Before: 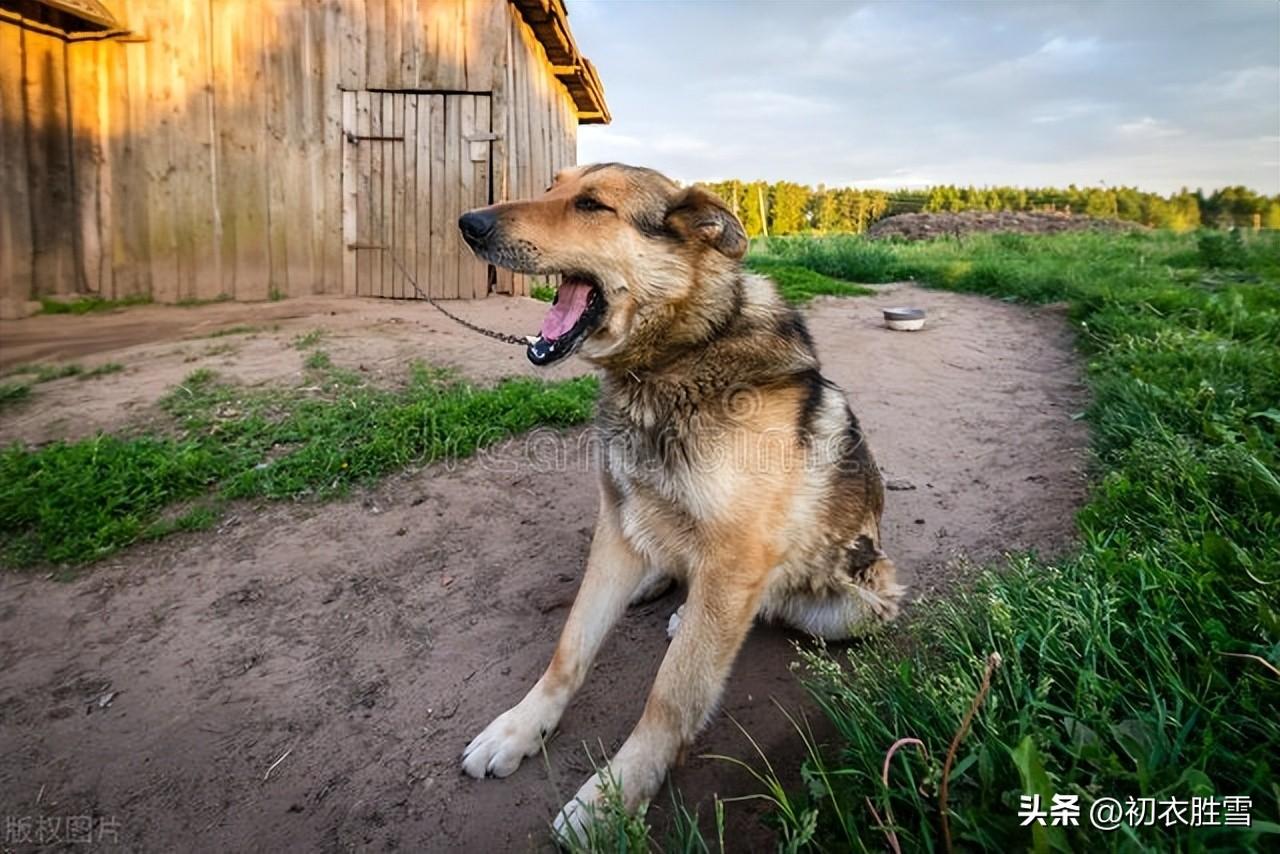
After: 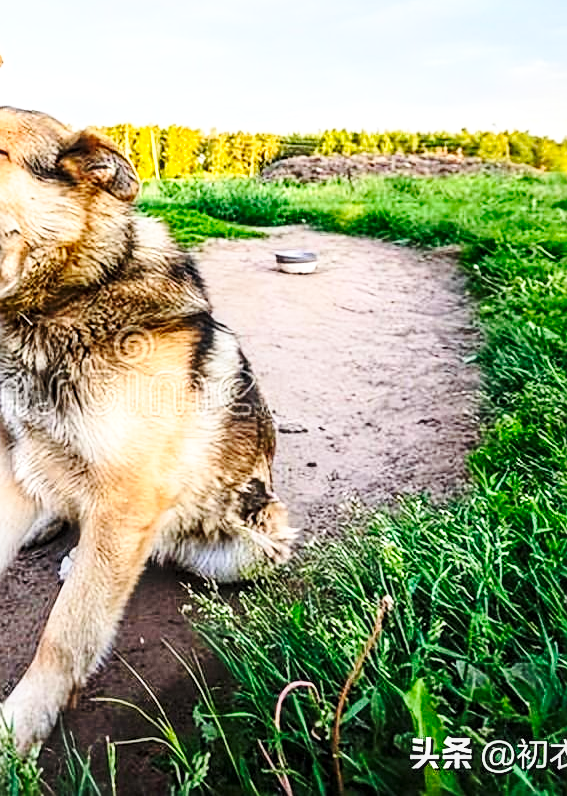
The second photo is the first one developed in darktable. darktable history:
sharpen: on, module defaults
base curve: curves: ch0 [(0, 0) (0.028, 0.03) (0.121, 0.232) (0.46, 0.748) (0.859, 0.968) (1, 1)], preserve colors none
local contrast: detail 130%
contrast brightness saturation: contrast 0.195, brightness 0.158, saturation 0.23
crop: left 47.559%, top 6.722%, right 8.108%
